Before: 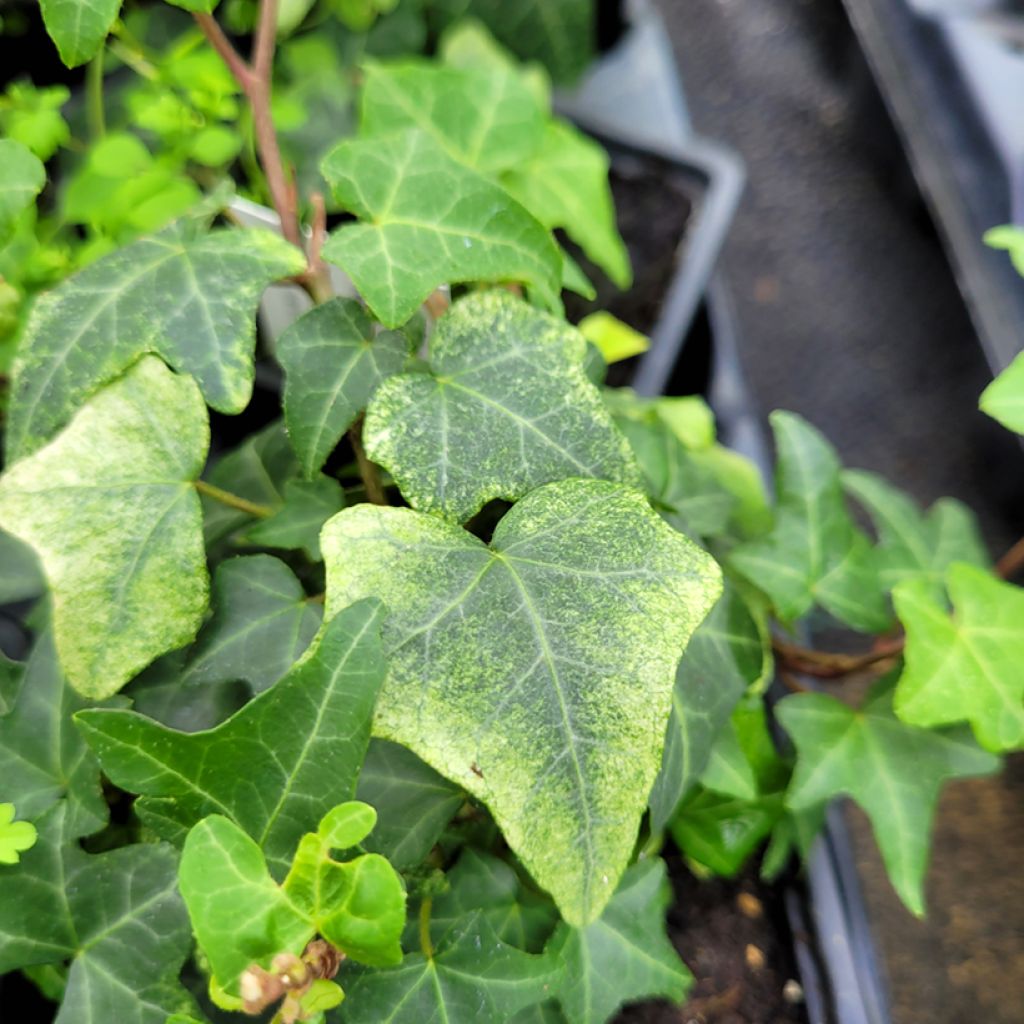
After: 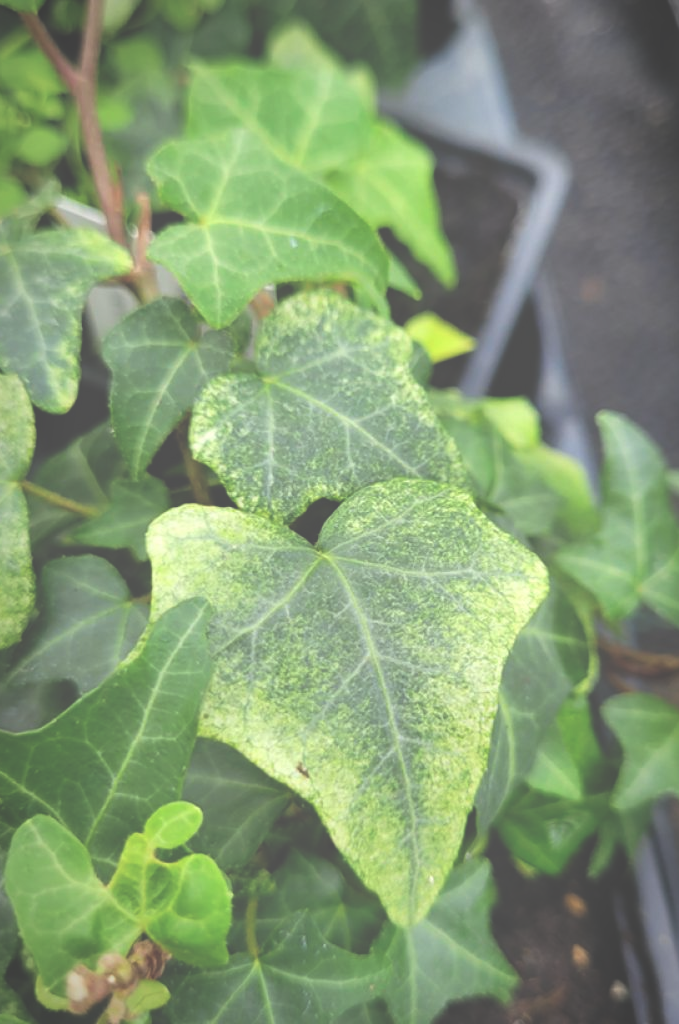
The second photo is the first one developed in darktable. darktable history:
crop: left 16.995%, right 16.63%
vignetting: brightness -0.433, saturation -0.209, automatic ratio true
exposure: black level correction -0.086, compensate exposure bias true, compensate highlight preservation false
